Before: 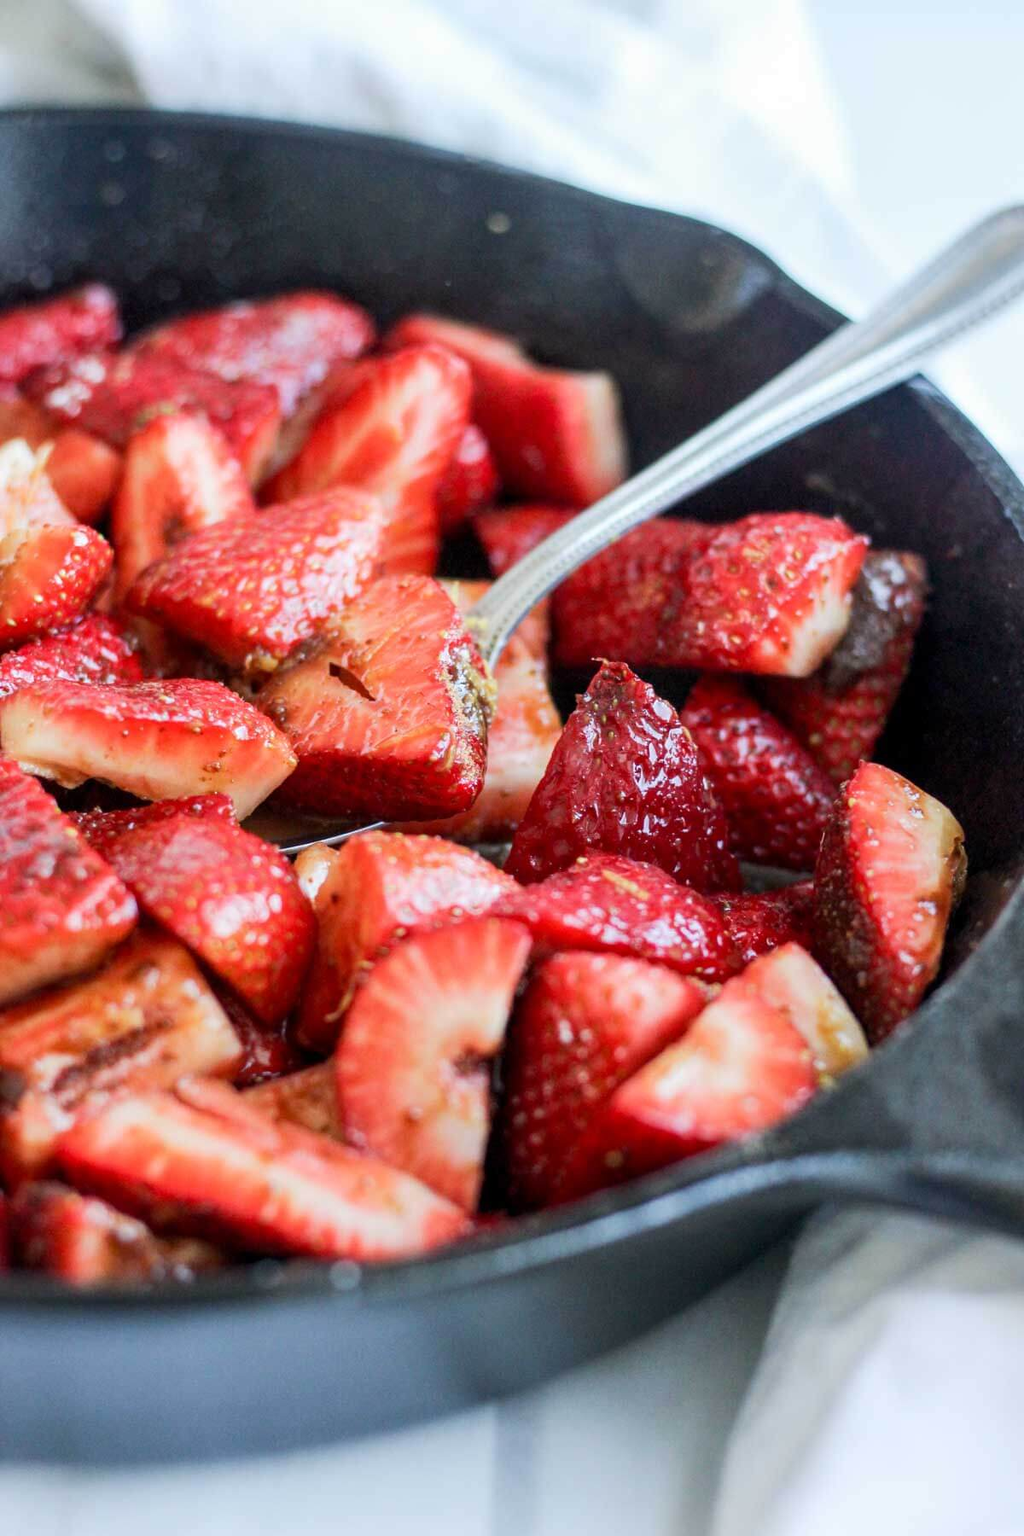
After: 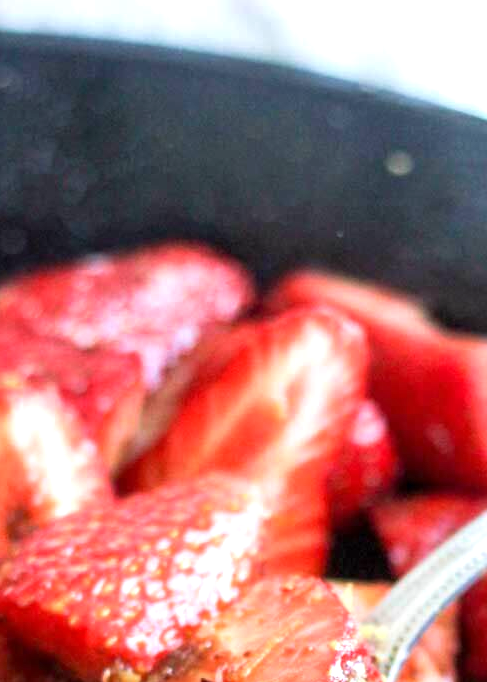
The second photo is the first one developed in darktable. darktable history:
crop: left 15.452%, top 5.459%, right 43.956%, bottom 56.62%
exposure: exposure 0.574 EV, compensate highlight preservation false
velvia: strength 15%
